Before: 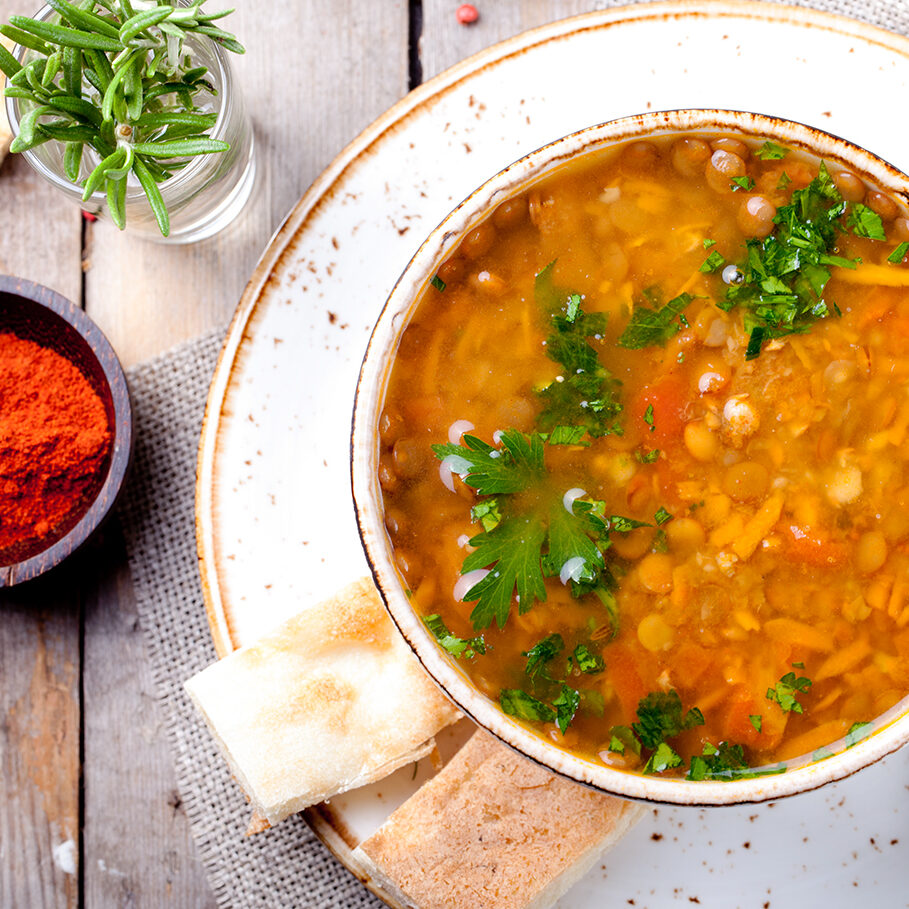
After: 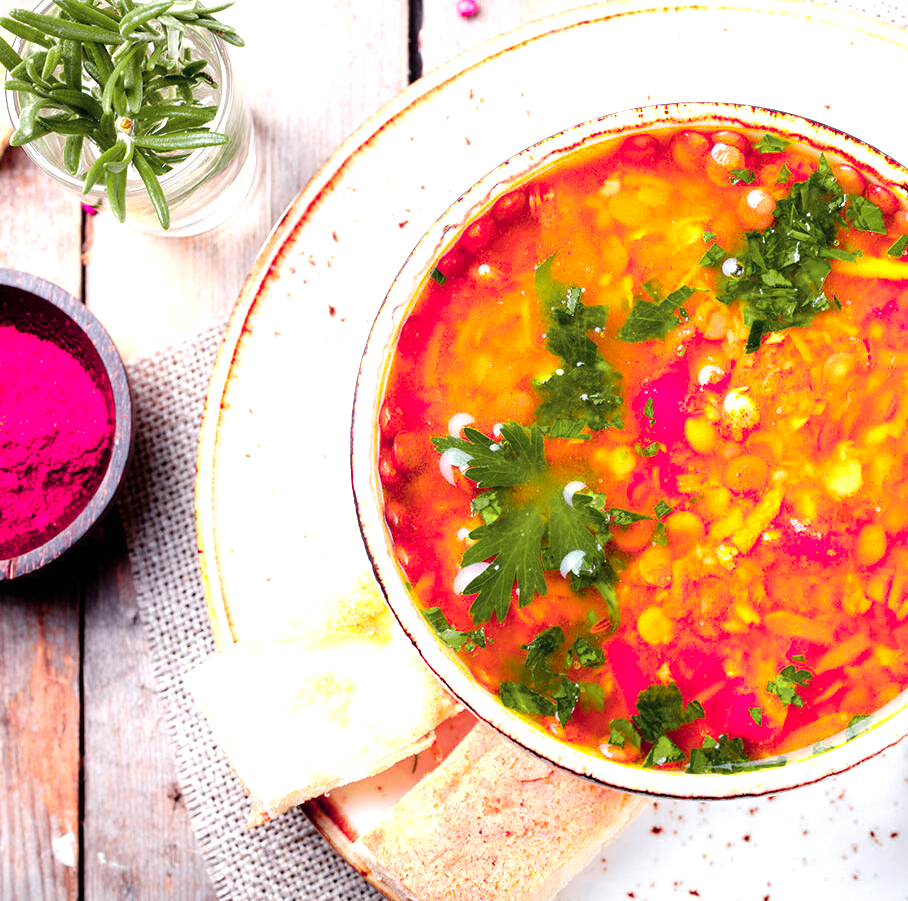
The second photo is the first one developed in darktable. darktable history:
color zones: curves: ch0 [(0, 0.533) (0.126, 0.533) (0.234, 0.533) (0.368, 0.357) (0.5, 0.5) (0.625, 0.5) (0.74, 0.637) (0.875, 0.5)]; ch1 [(0.004, 0.708) (0.129, 0.662) (0.25, 0.5) (0.375, 0.331) (0.496, 0.396) (0.625, 0.649) (0.739, 0.26) (0.875, 0.5) (1, 0.478)]; ch2 [(0, 0.409) (0.132, 0.403) (0.236, 0.558) (0.379, 0.448) (0.5, 0.5) (0.625, 0.5) (0.691, 0.39) (0.875, 0.5)]
exposure: black level correction 0, exposure 0.679 EV, compensate highlight preservation false
crop: top 0.793%, right 0.1%
